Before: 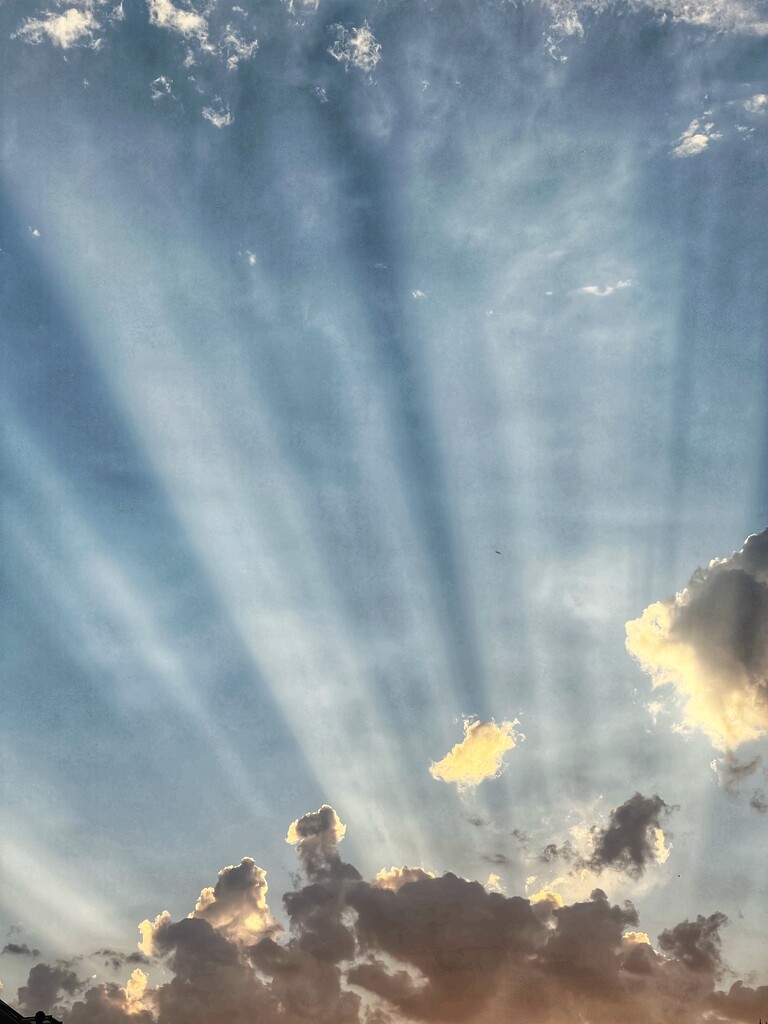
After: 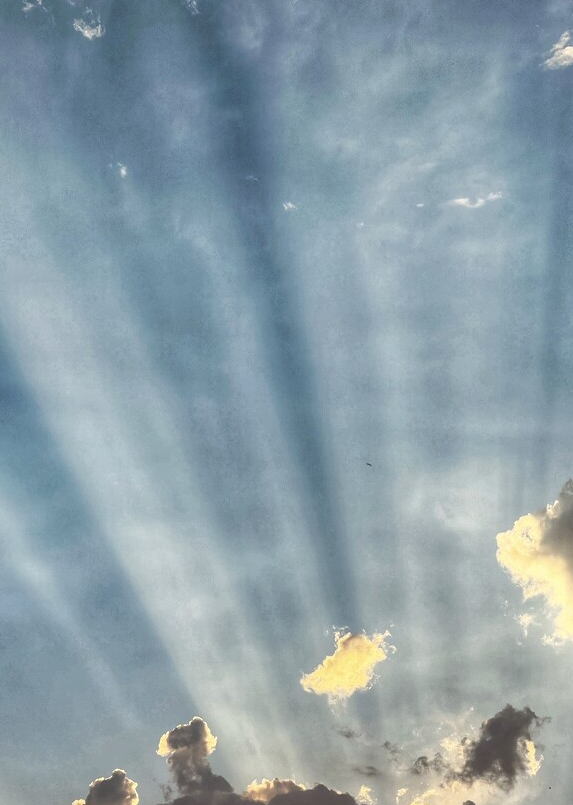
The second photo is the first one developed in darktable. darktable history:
crop: left 16.806%, top 8.656%, right 8.455%, bottom 12.642%
shadows and highlights: radius 264.19, soften with gaussian
